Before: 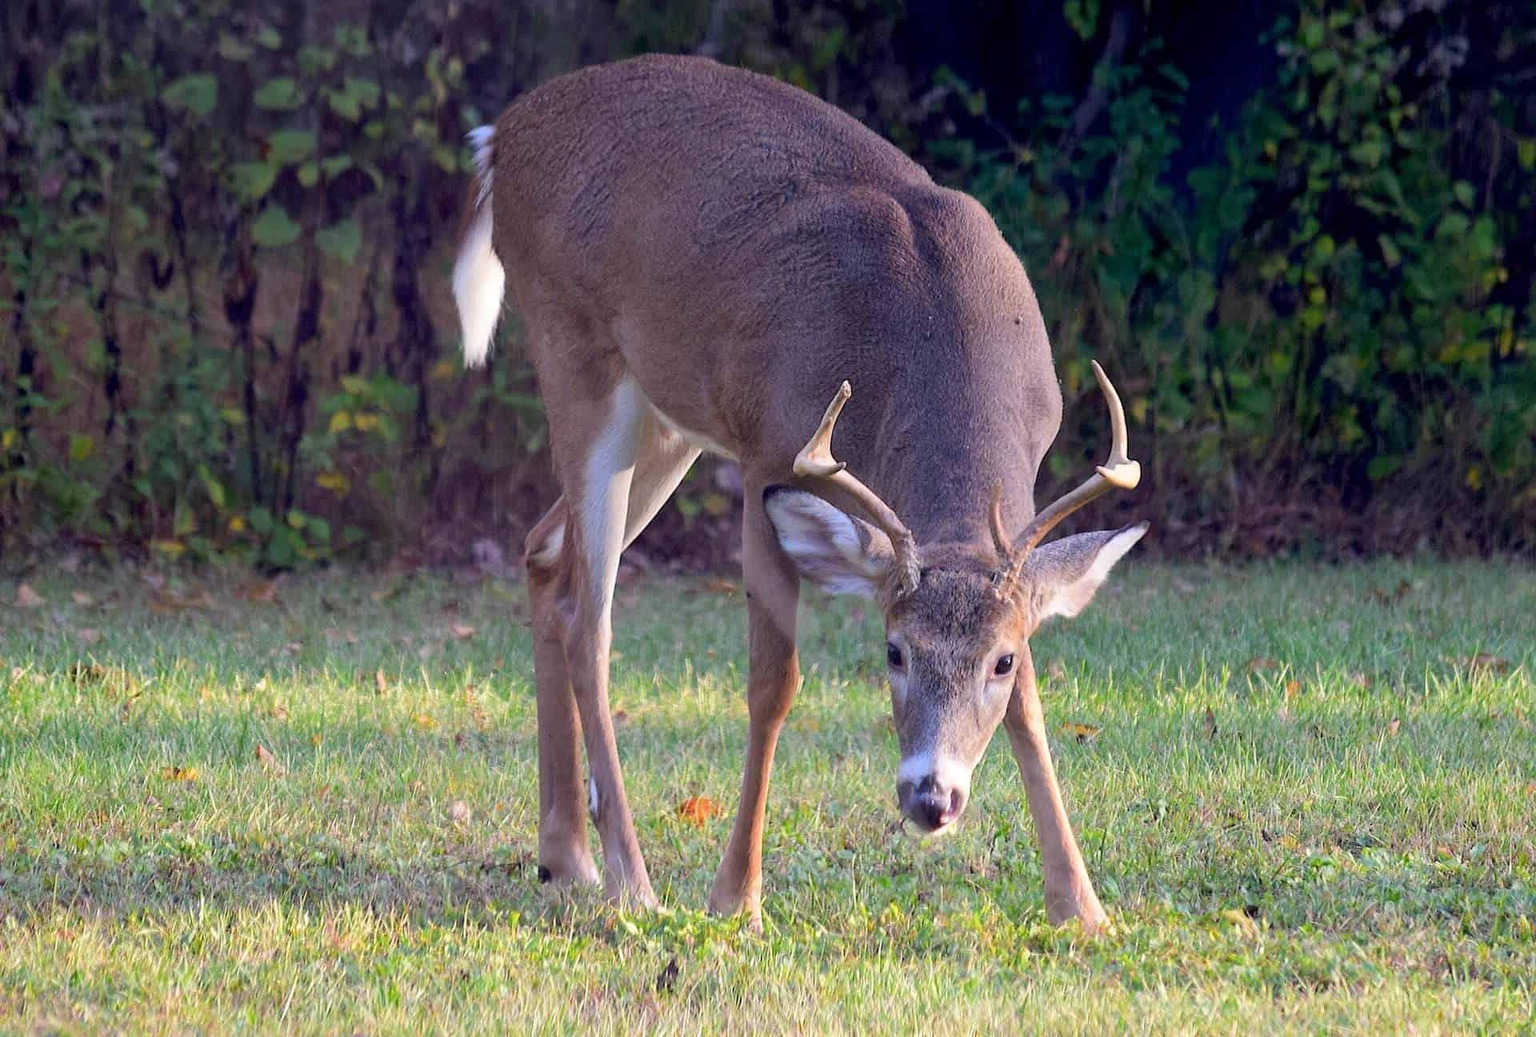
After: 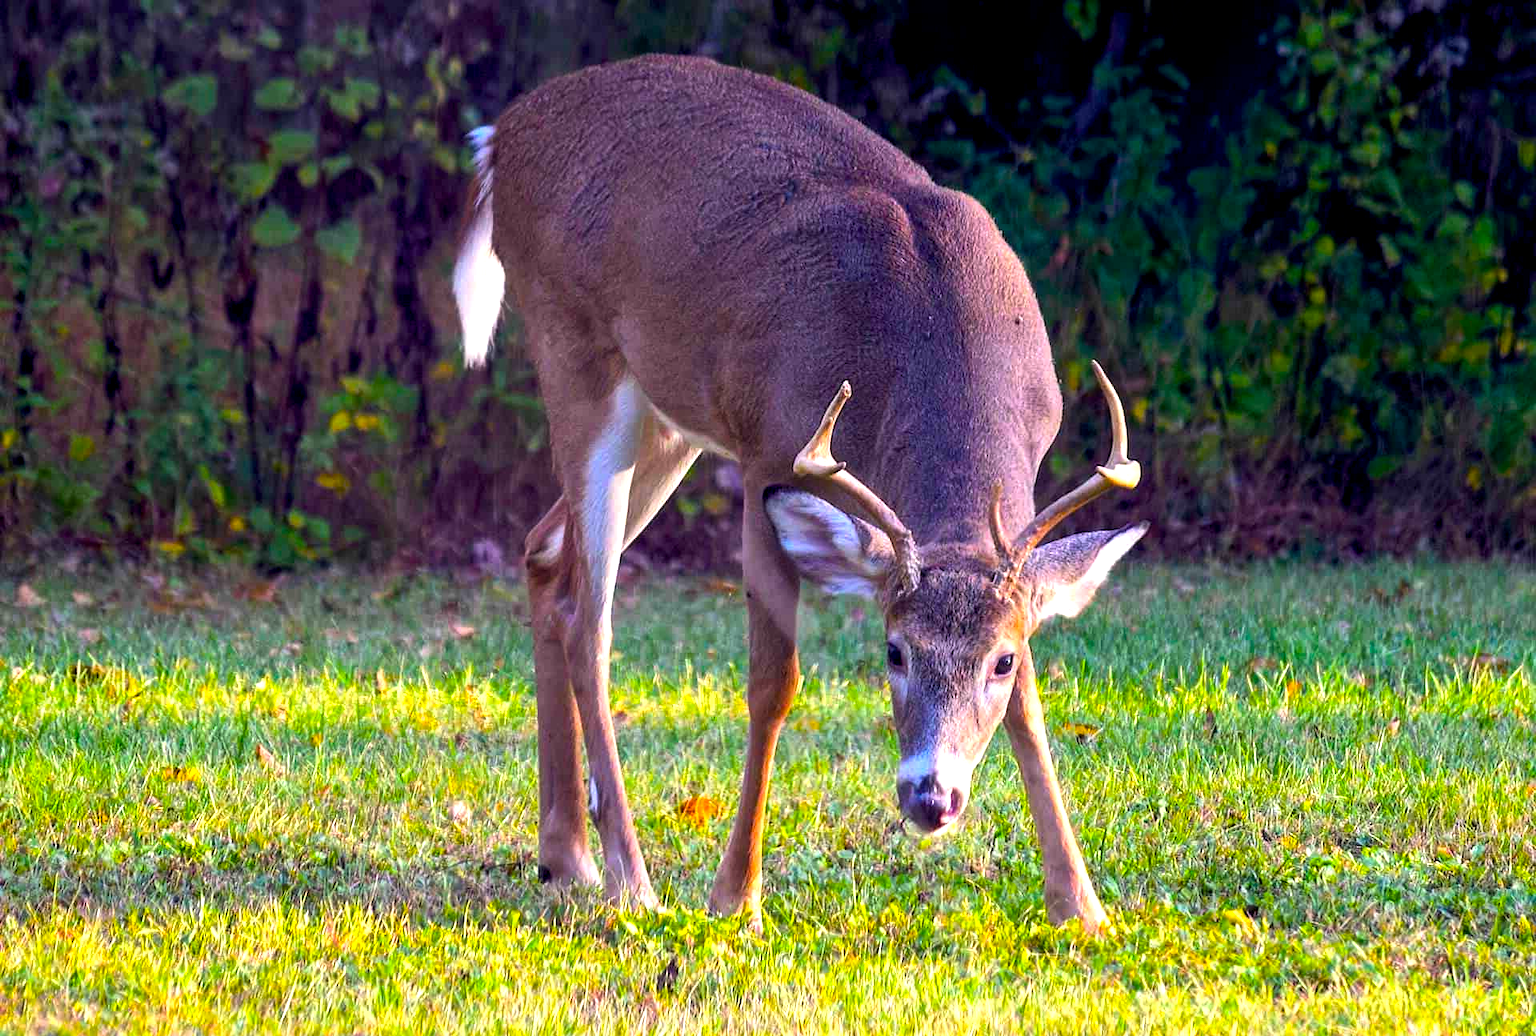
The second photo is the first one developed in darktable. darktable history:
local contrast: on, module defaults
color balance rgb: linear chroma grading › global chroma 39.739%, perceptual saturation grading › global saturation 35.947%, perceptual brilliance grading › global brilliance 19.976%, perceptual brilliance grading › shadows -39.432%
